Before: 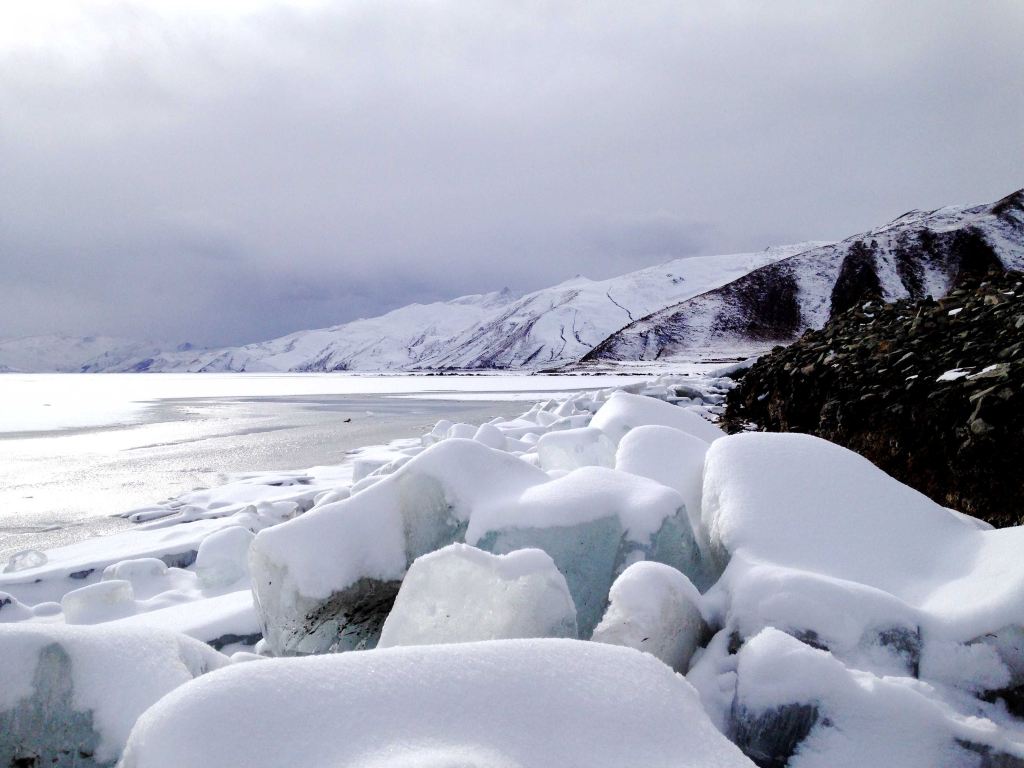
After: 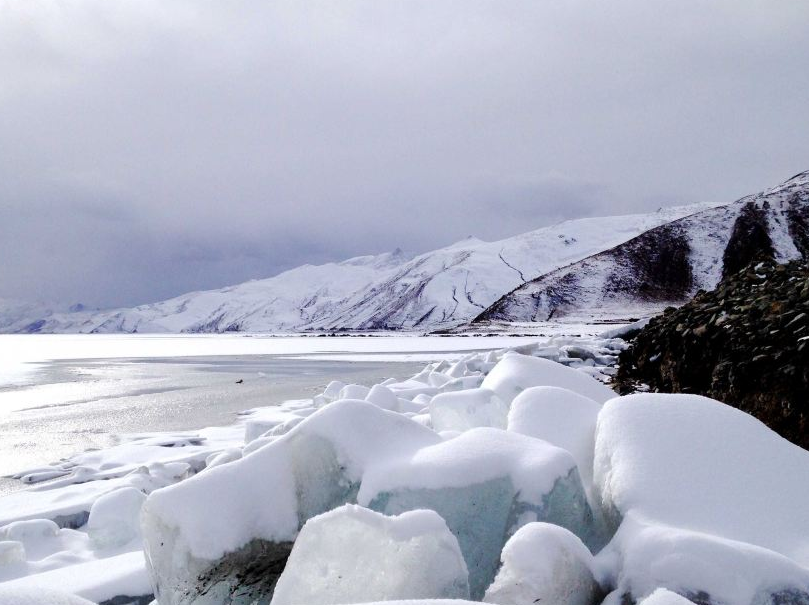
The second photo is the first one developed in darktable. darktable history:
crop and rotate: left 10.637%, top 5.118%, right 10.31%, bottom 16.046%
